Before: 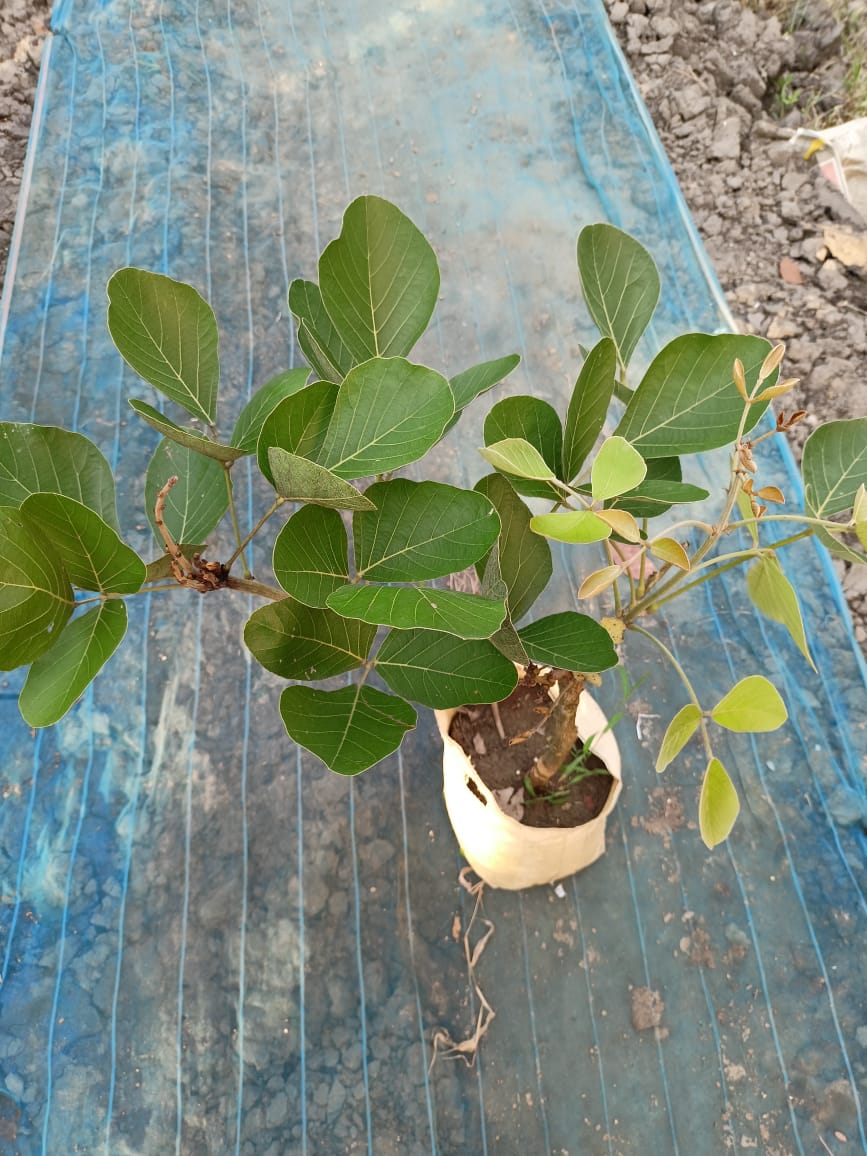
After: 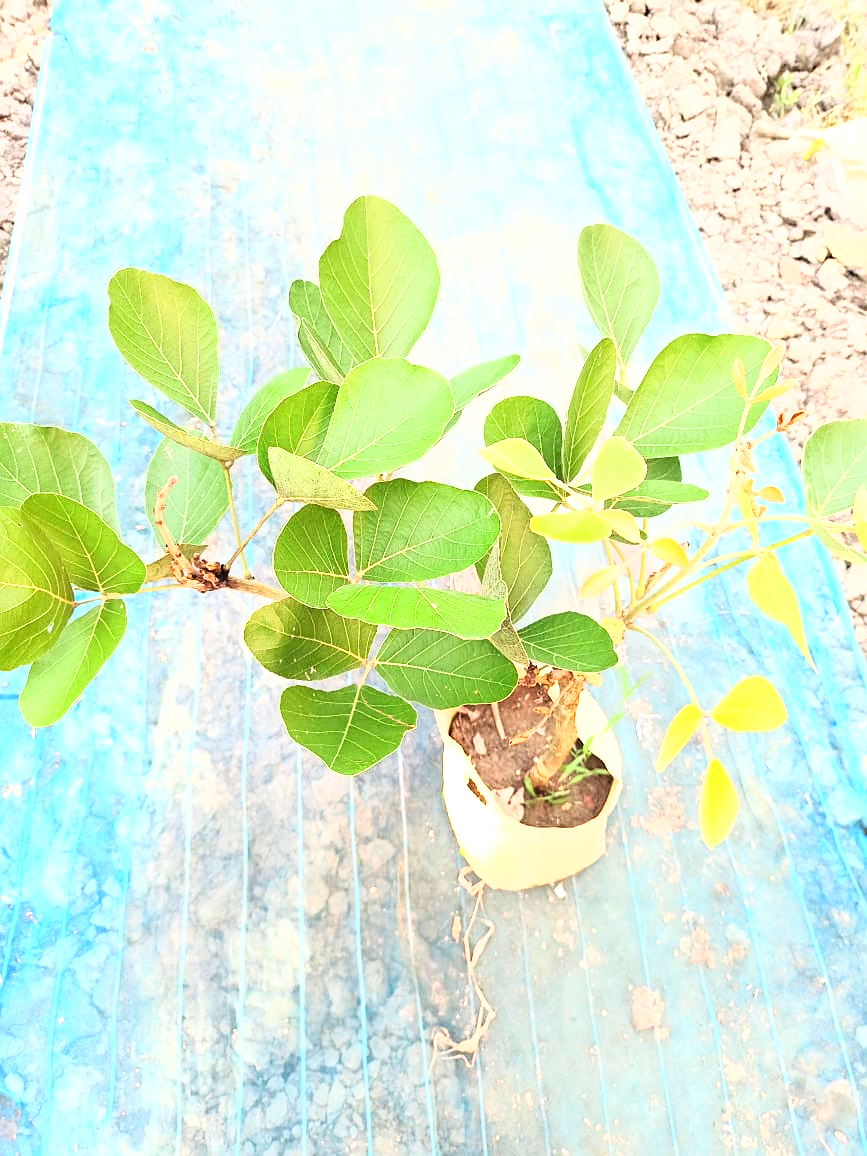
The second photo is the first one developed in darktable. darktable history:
exposure: black level correction 0, exposure 1.106 EV, compensate highlight preservation false
base curve: curves: ch0 [(0, 0) (0.012, 0.01) (0.073, 0.168) (0.31, 0.711) (0.645, 0.957) (1, 1)]
sharpen: radius 1.304, amount 0.305, threshold 0.024
